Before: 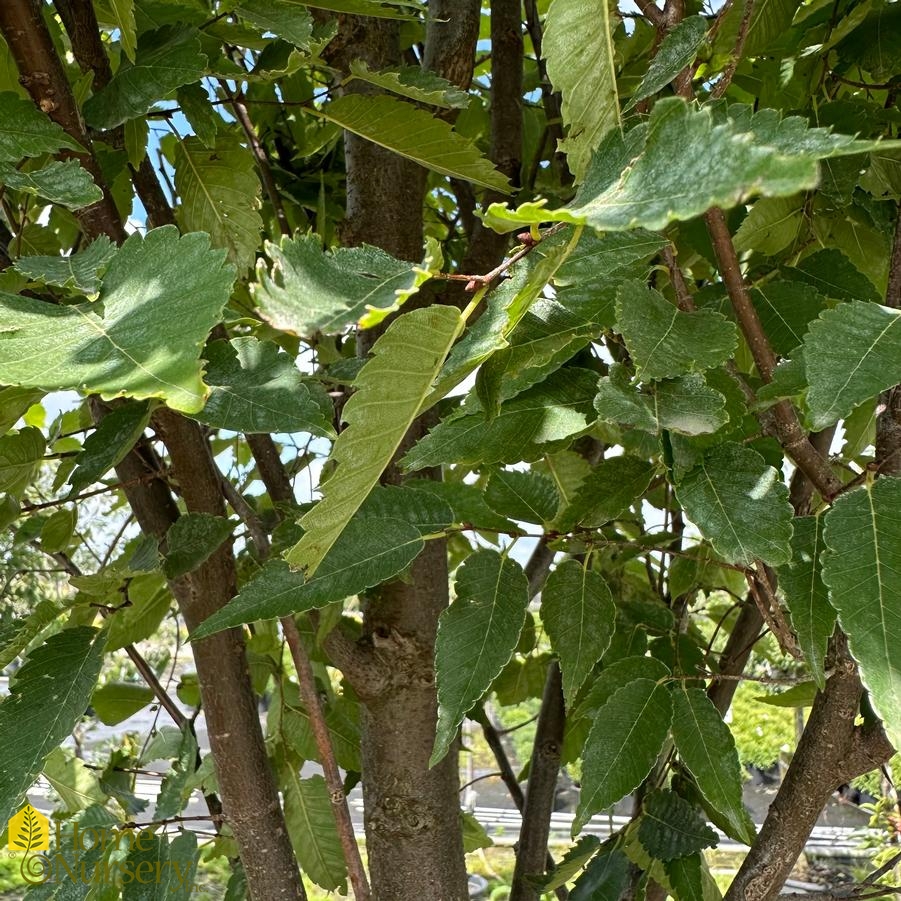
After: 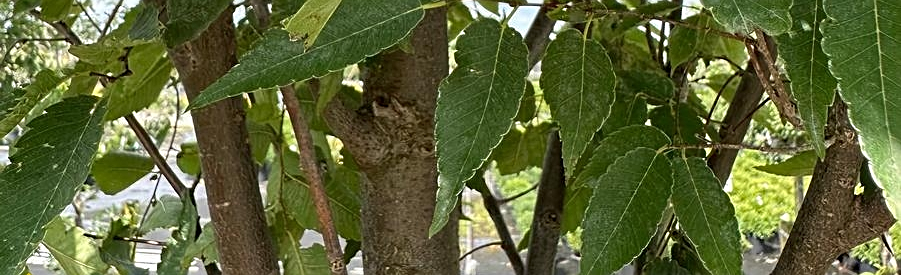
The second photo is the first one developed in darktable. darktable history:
sharpen: on, module defaults
crop and rotate: top 58.997%, bottom 10.471%
